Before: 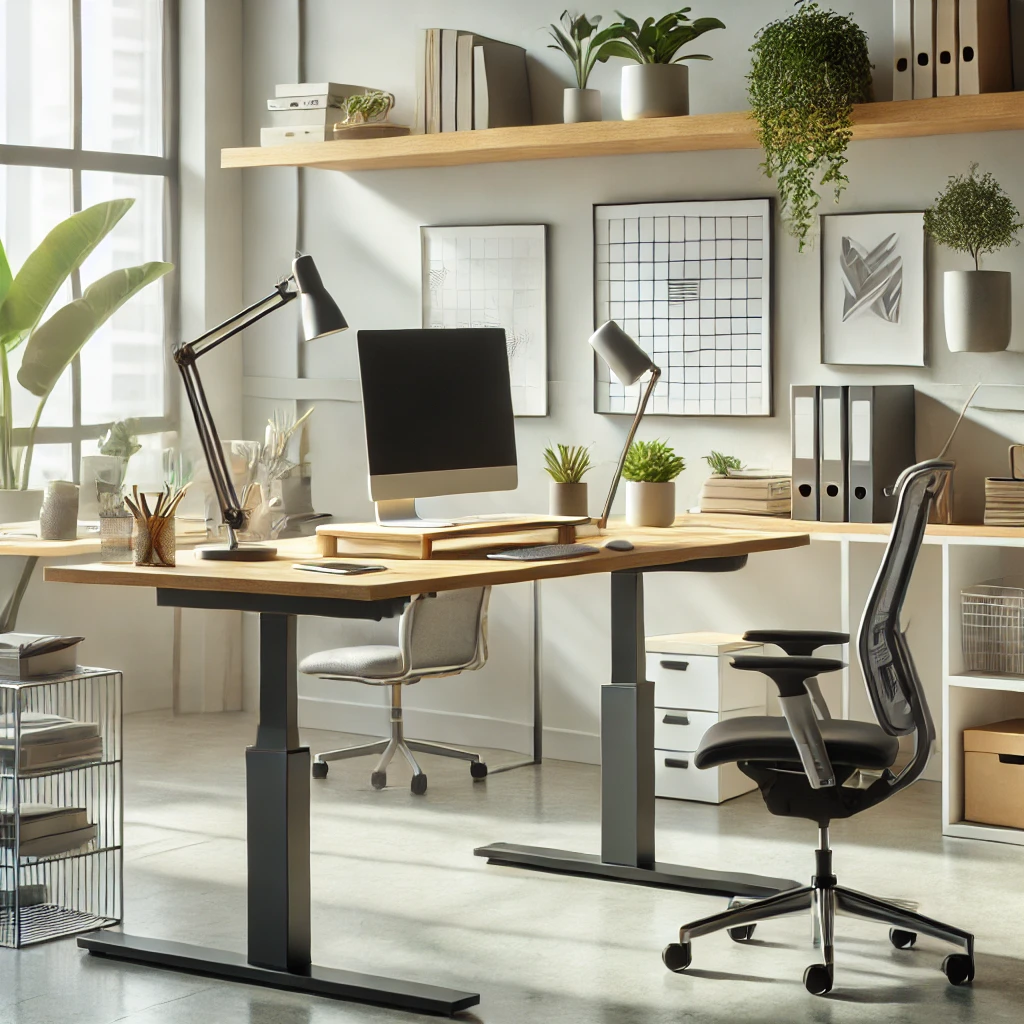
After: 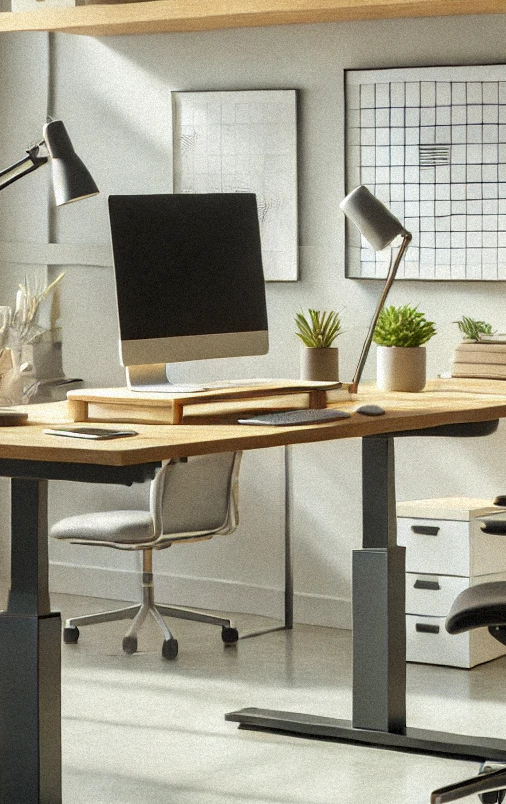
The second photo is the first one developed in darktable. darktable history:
local contrast: highlights 61%, shadows 106%, detail 107%, midtone range 0.529
crop and rotate: angle 0.02°, left 24.353%, top 13.219%, right 26.156%, bottom 8.224%
grain: mid-tones bias 0%
